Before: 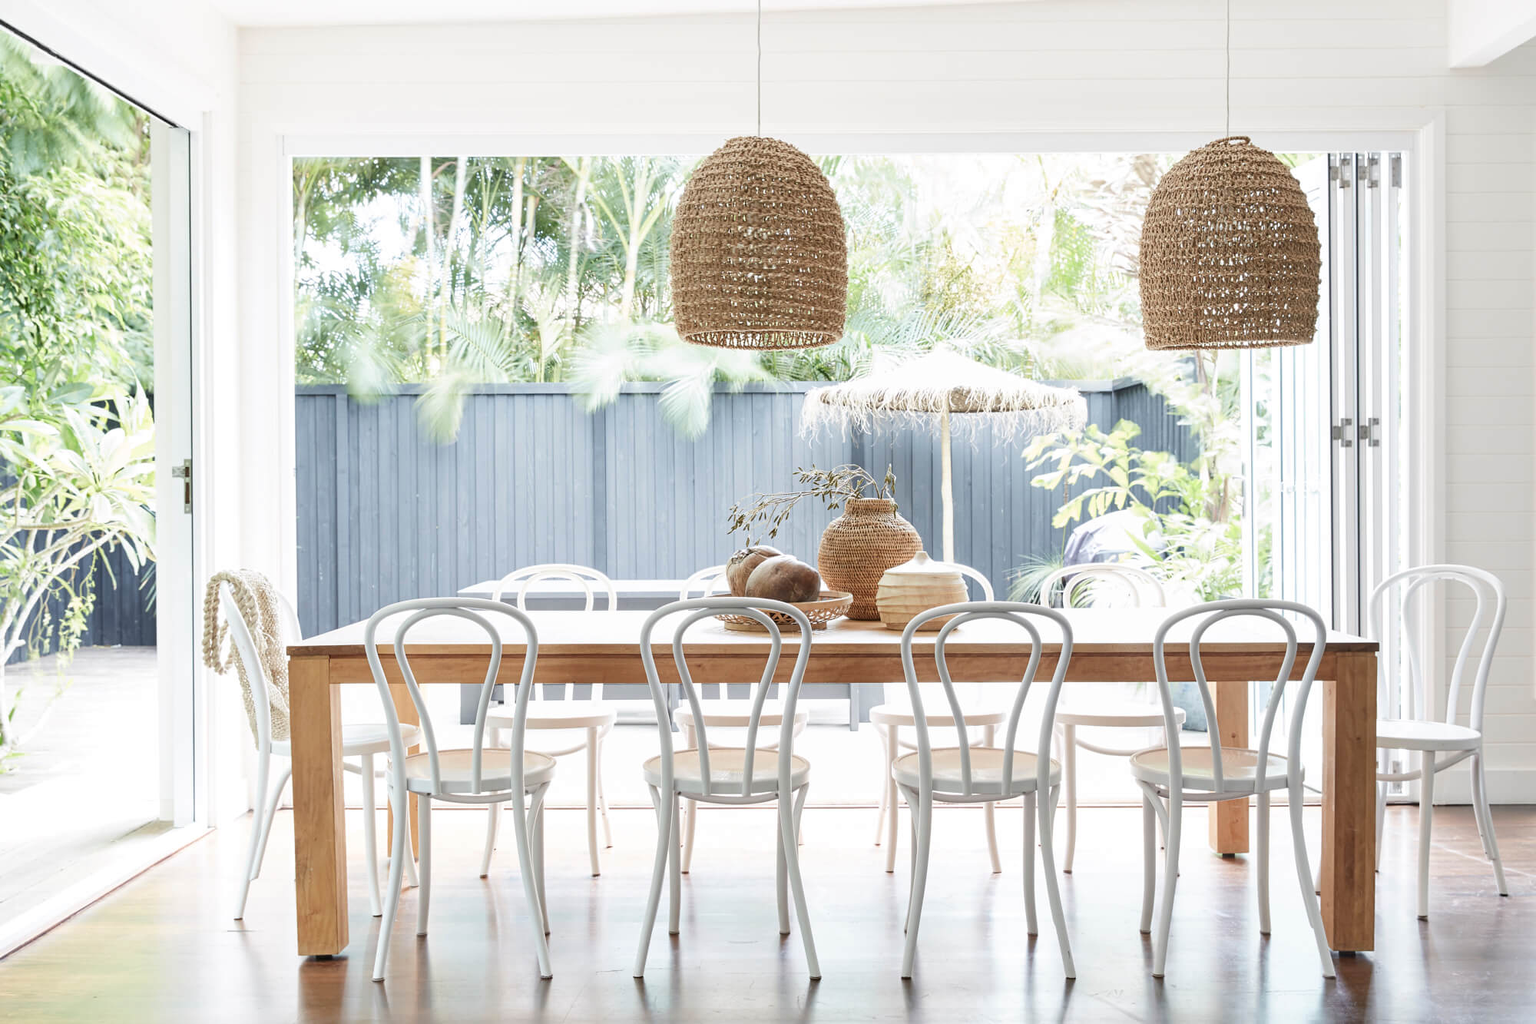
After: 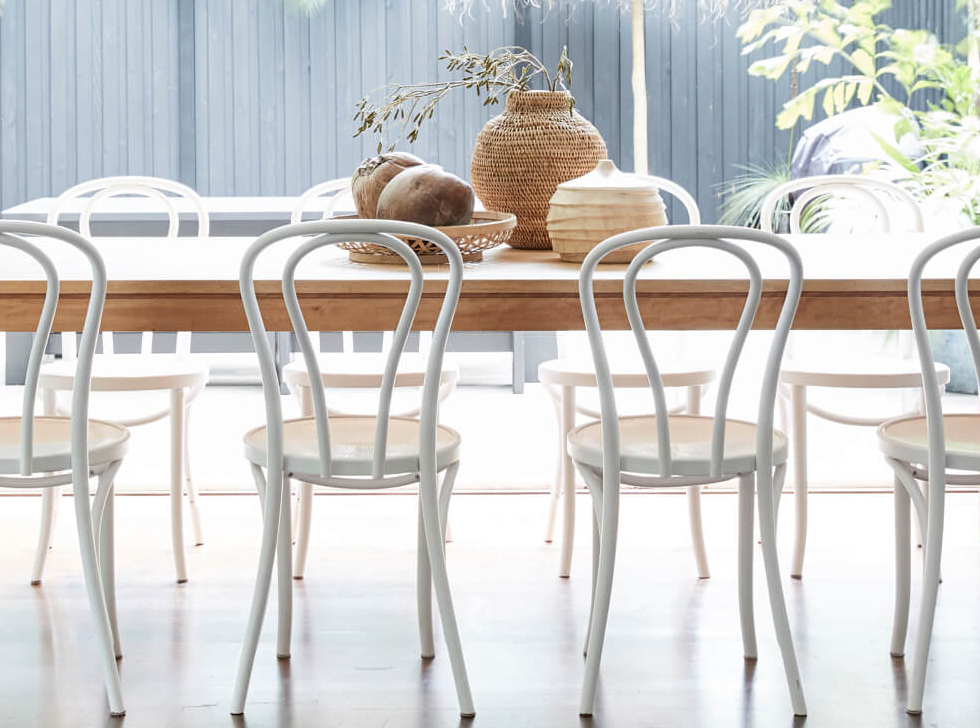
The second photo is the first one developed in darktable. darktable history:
crop: left 29.702%, top 41.872%, right 21.296%, bottom 3.472%
